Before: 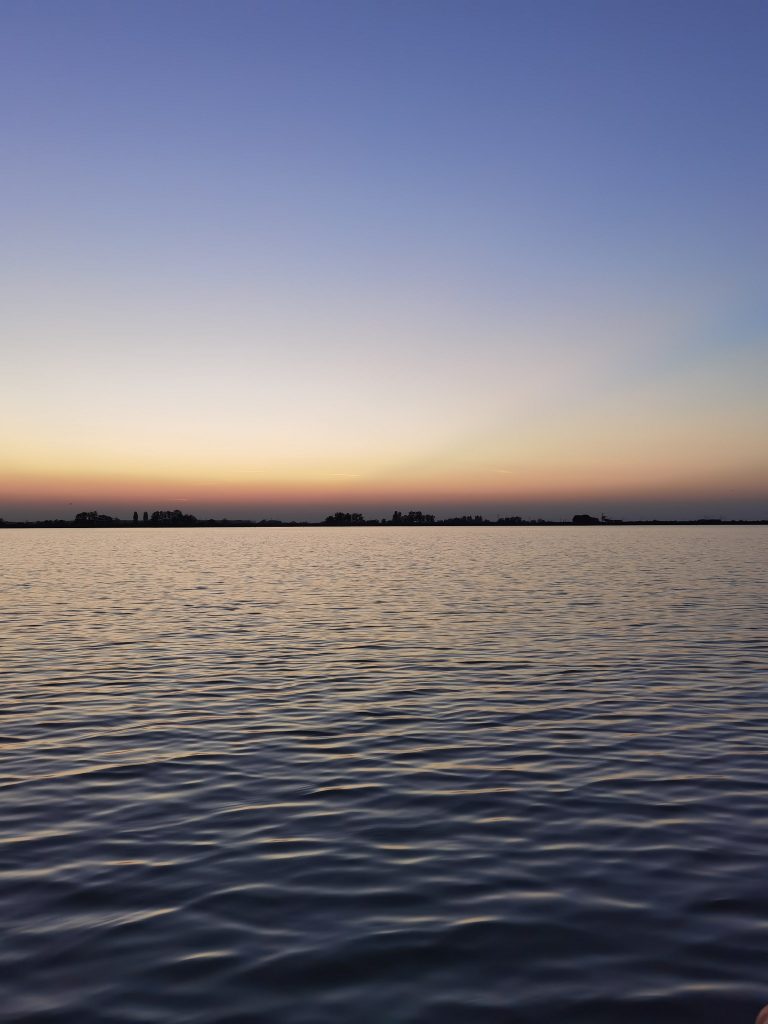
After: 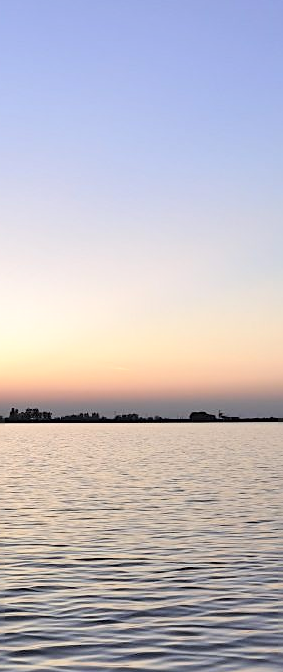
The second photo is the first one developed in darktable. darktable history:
crop and rotate: left 49.936%, top 10.094%, right 13.136%, bottom 24.256%
shadows and highlights: low approximation 0.01, soften with gaussian
global tonemap: drago (0.7, 100)
sharpen: on, module defaults
